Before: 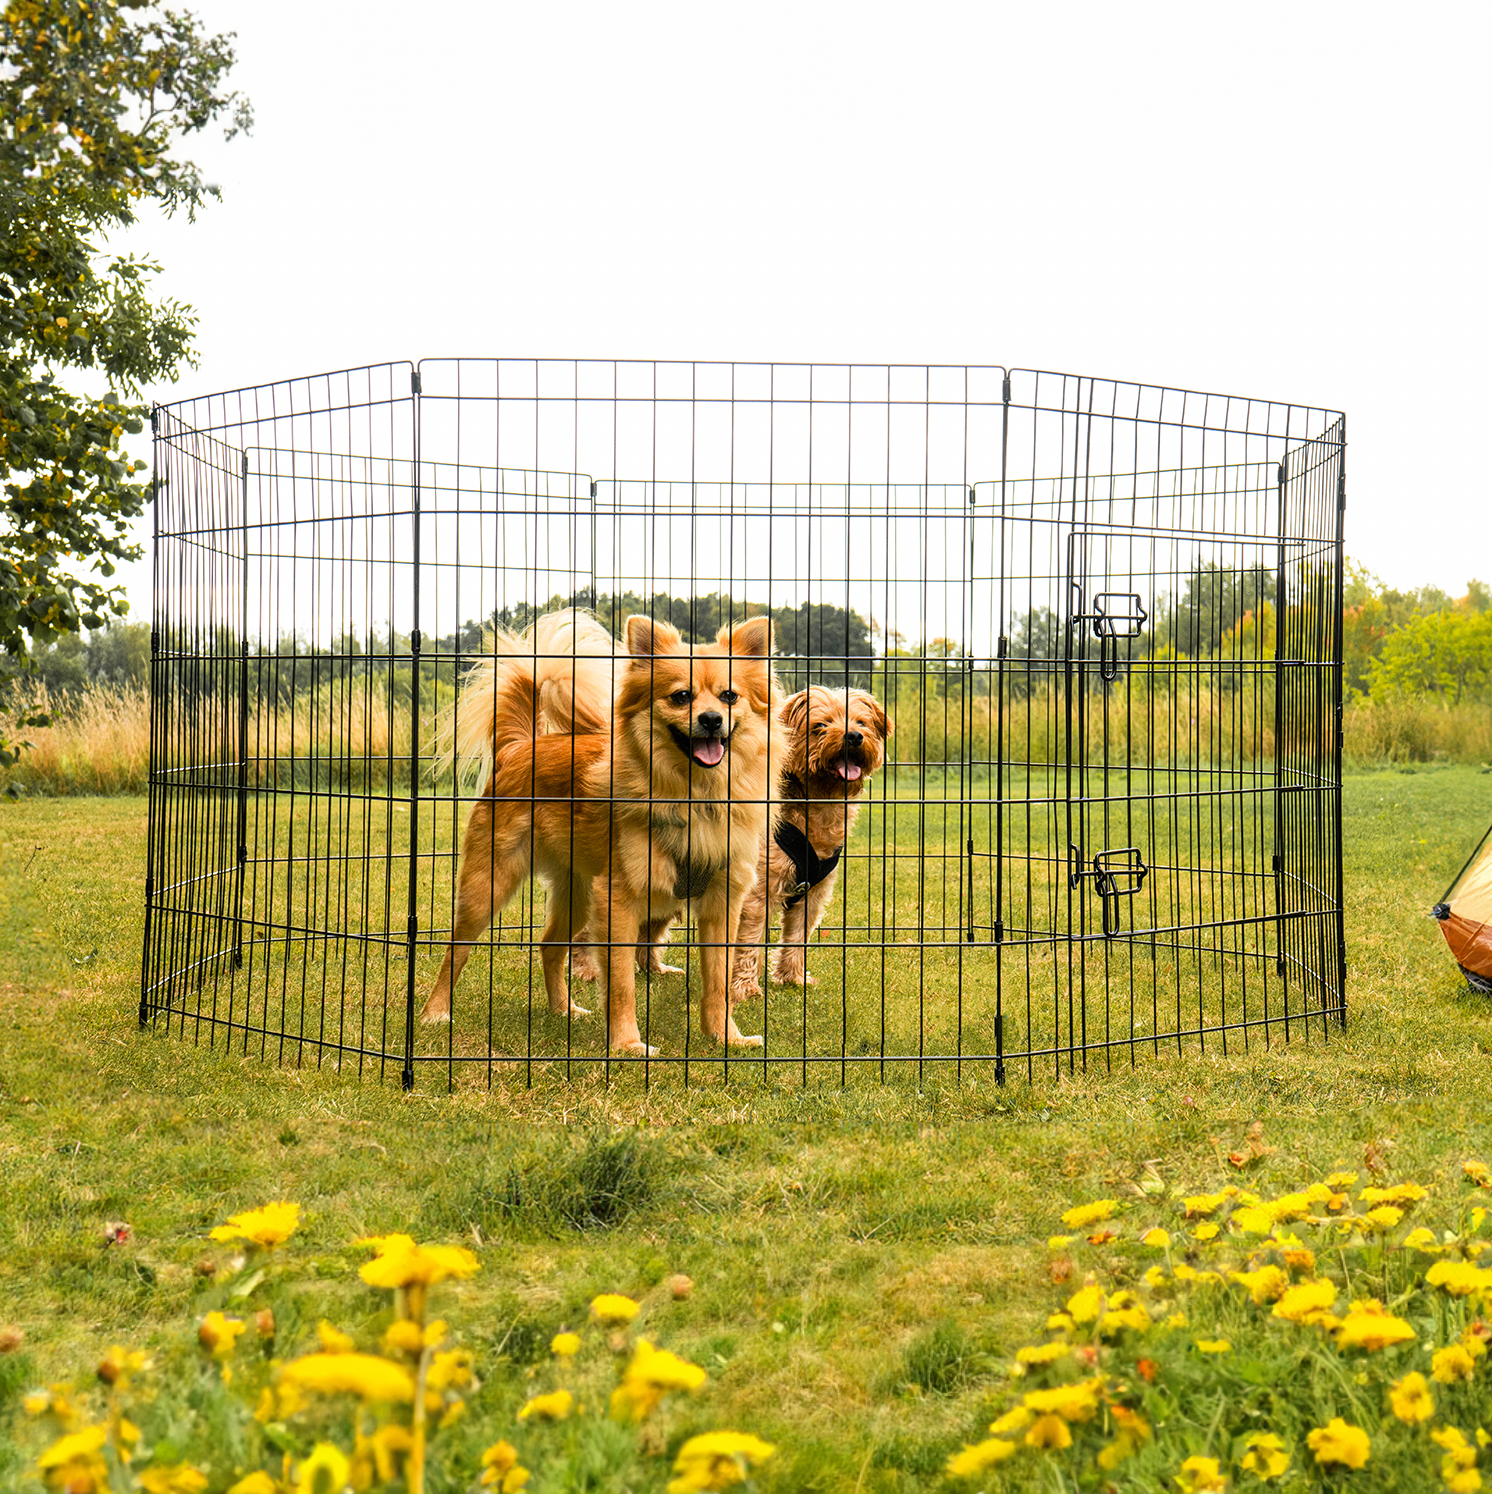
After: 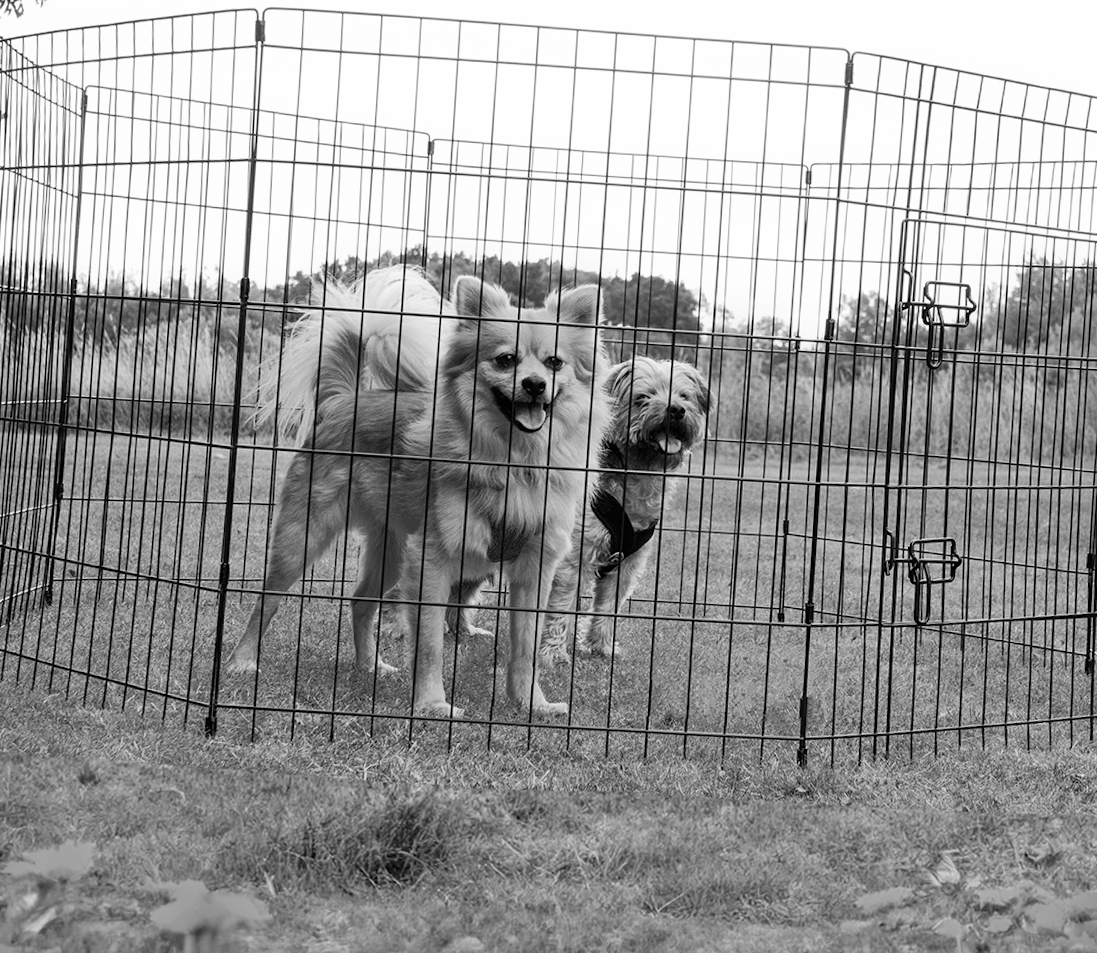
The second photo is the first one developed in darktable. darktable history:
color correction: saturation 3
white balance: red 1, blue 1
crop and rotate: angle -3.37°, left 9.79%, top 20.73%, right 12.42%, bottom 11.82%
monochrome: on, module defaults
